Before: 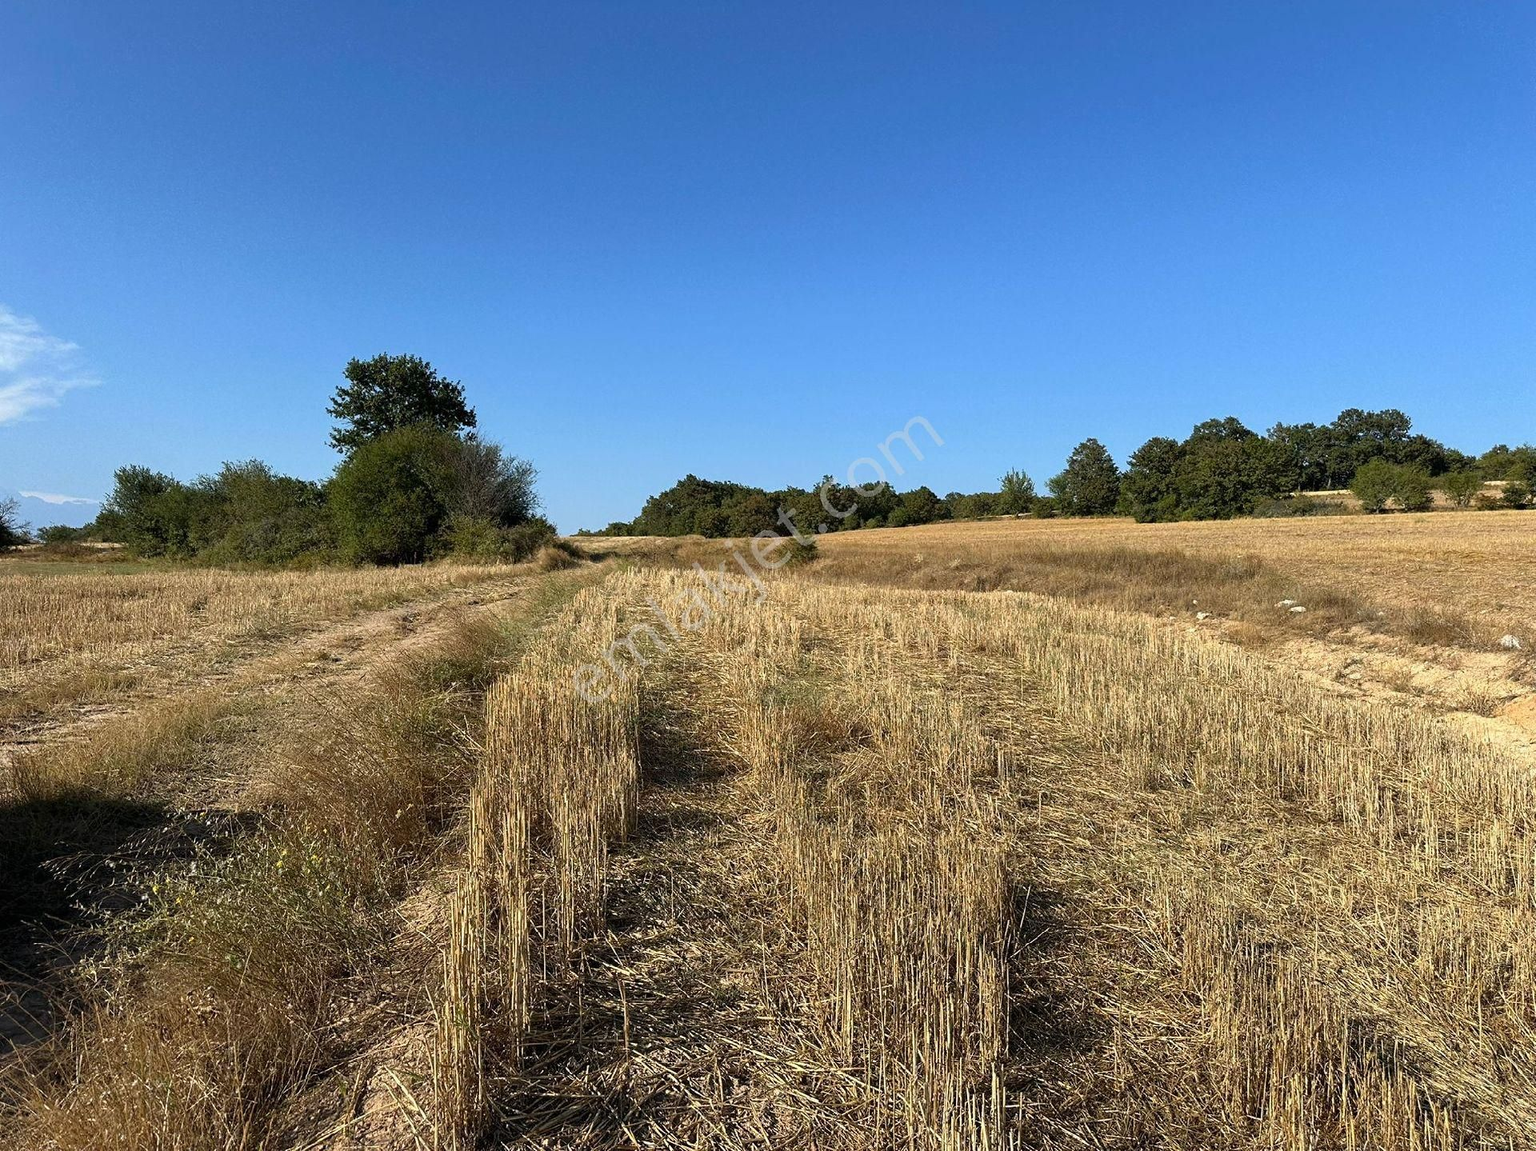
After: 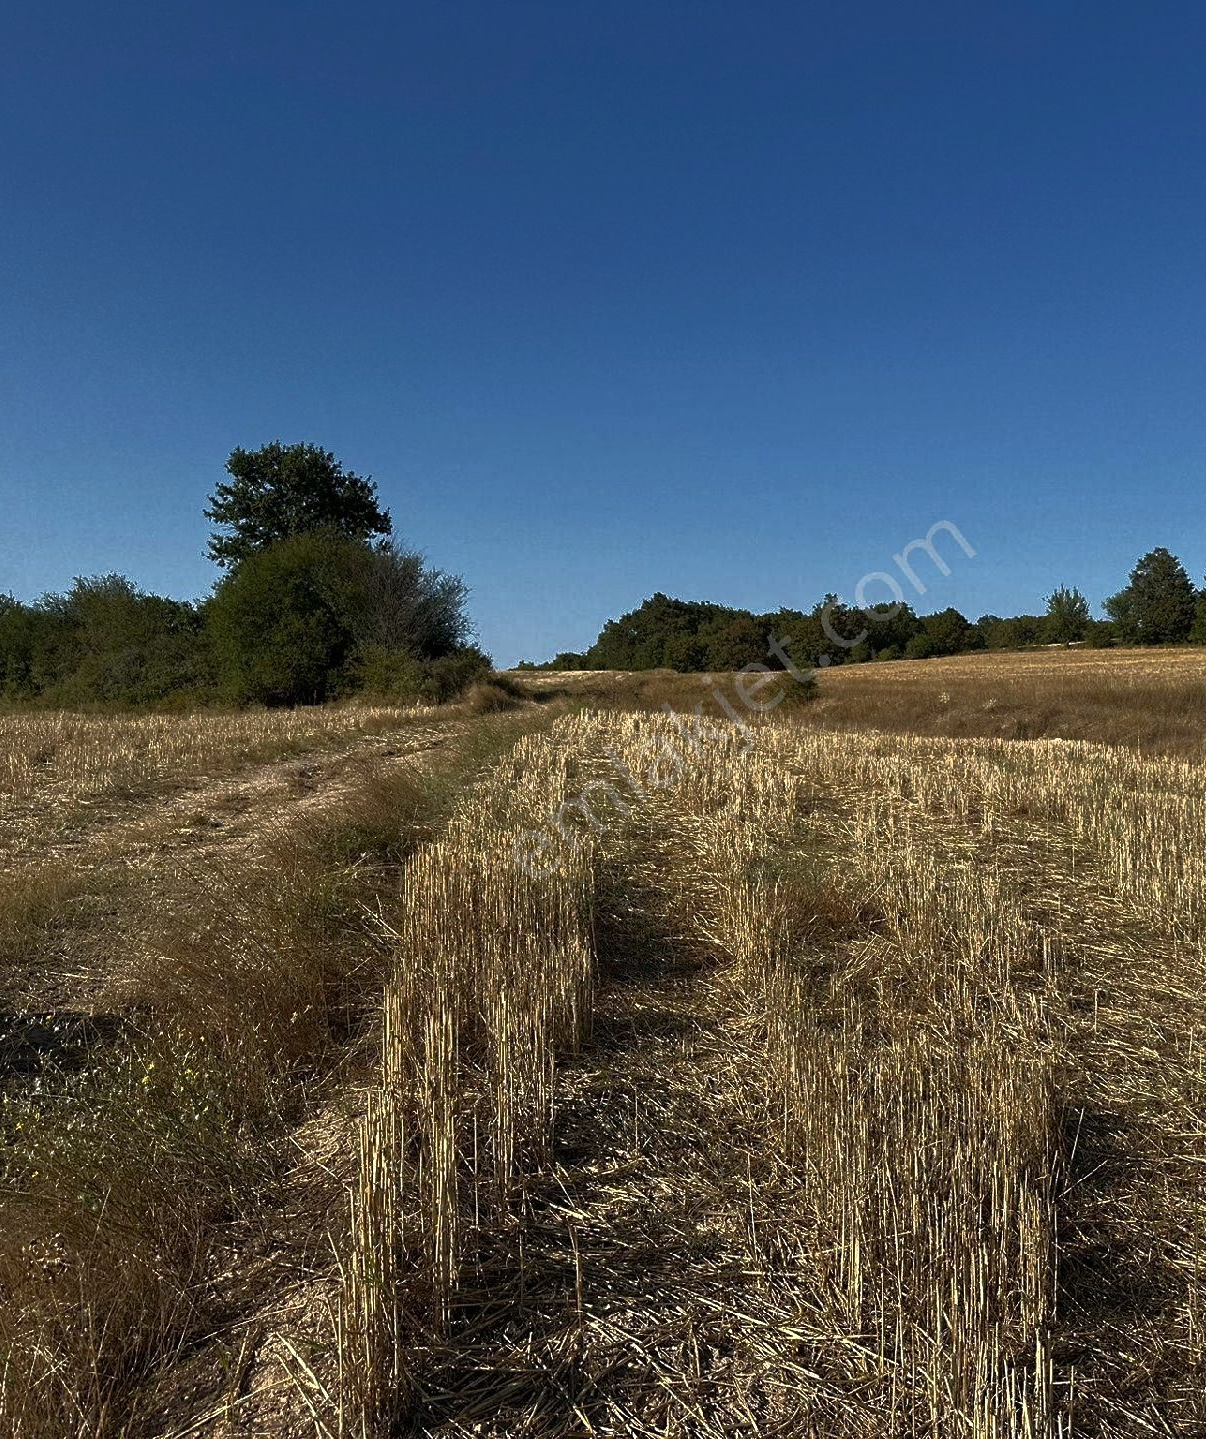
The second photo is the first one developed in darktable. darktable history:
crop: left 10.644%, right 26.528%
exposure: exposure 0.191 EV, compensate highlight preservation false
base curve: curves: ch0 [(0, 0) (0.564, 0.291) (0.802, 0.731) (1, 1)]
